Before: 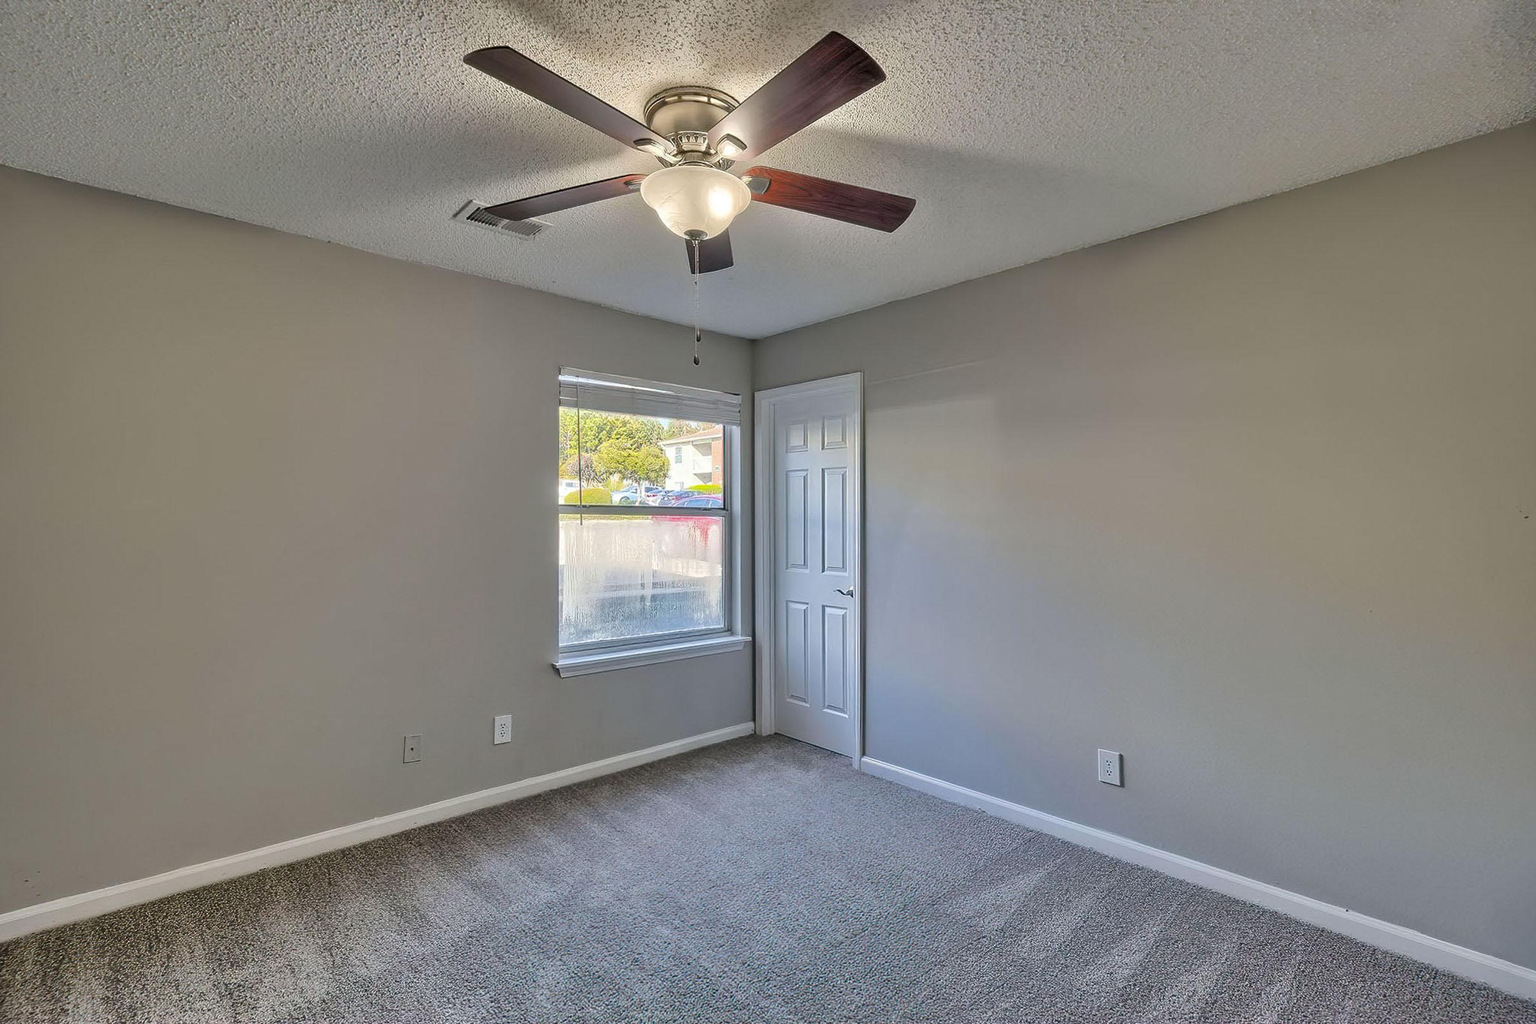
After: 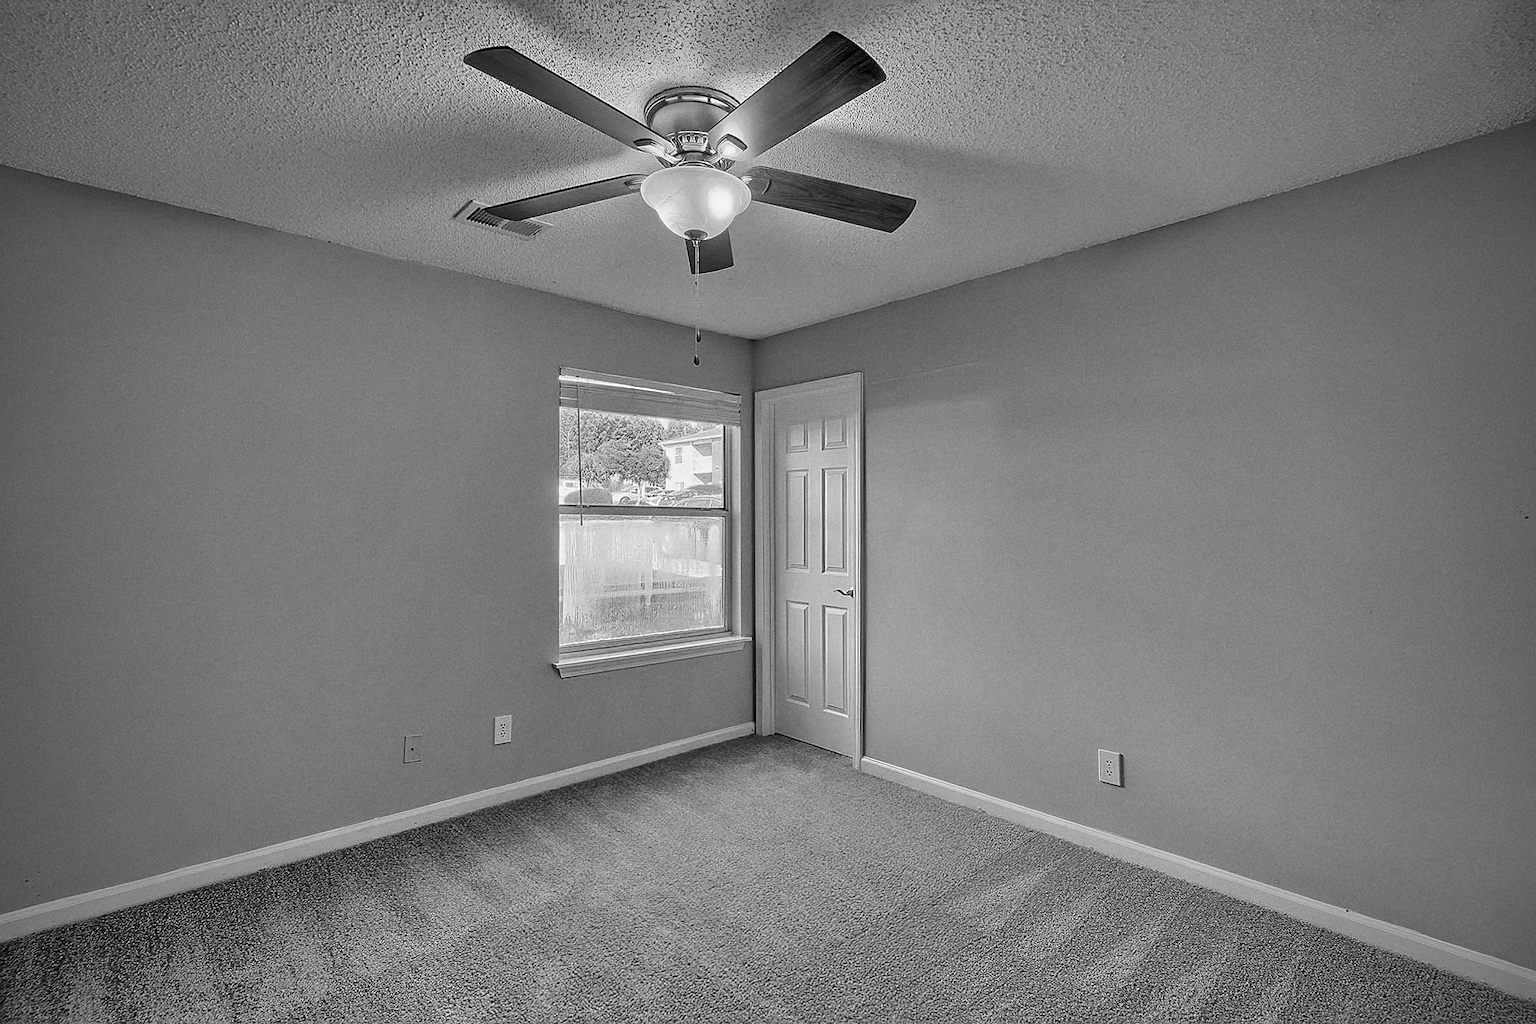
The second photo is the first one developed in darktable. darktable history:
color calibration "B&W: ILFORD DELTA 100": output gray [0.246, 0.254, 0.501, 0], gray › normalize channels true, illuminant same as pipeline (D50), adaptation XYZ, x 0.346, y 0.359, gamut compression 0
grain: on, module defaults
sharpen: on, module defaults
vignetting: fall-off start 71.74%
